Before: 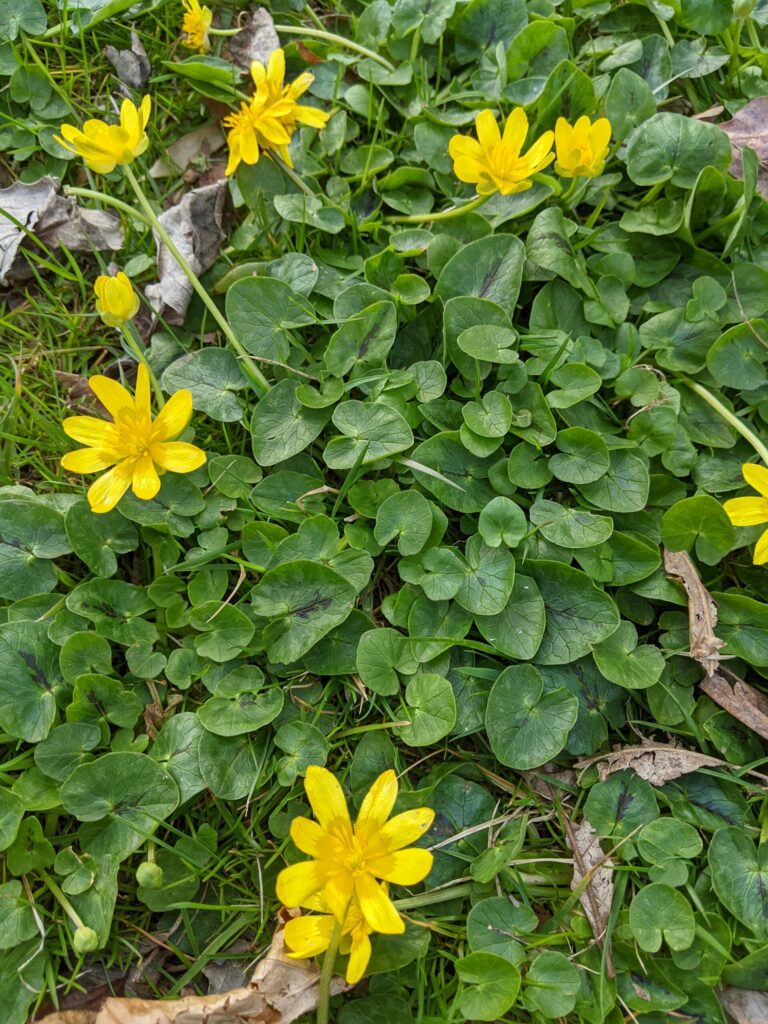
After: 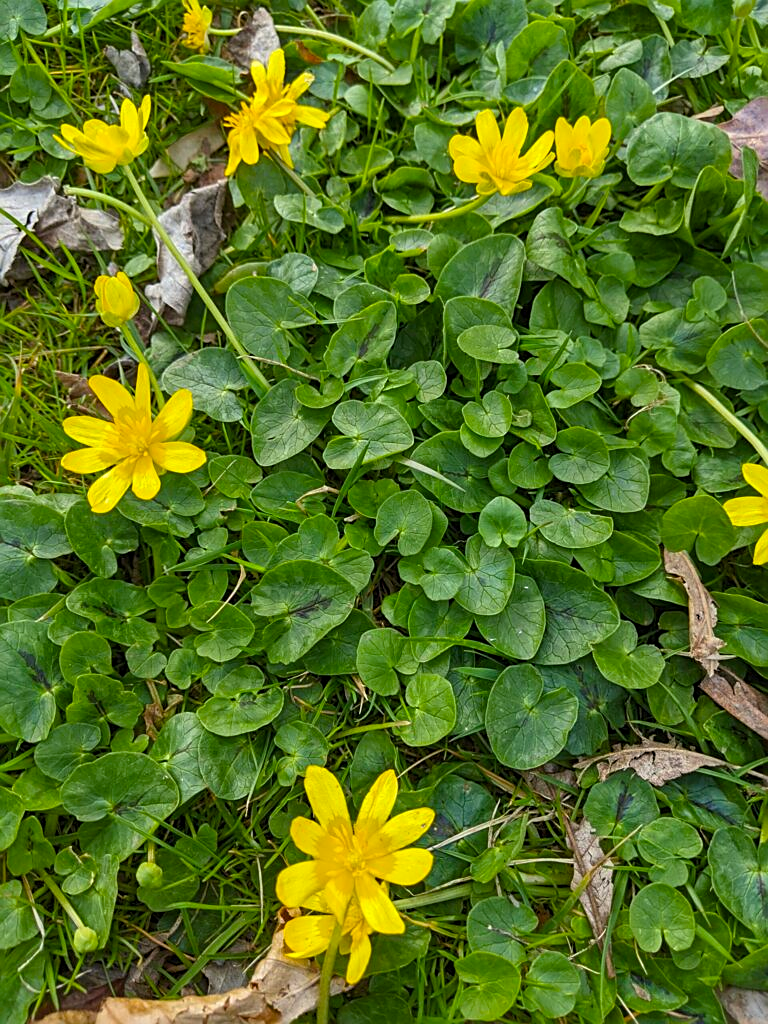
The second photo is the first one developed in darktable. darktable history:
color balance rgb: perceptual saturation grading › global saturation 25%, global vibrance 10%
sharpen: on, module defaults
